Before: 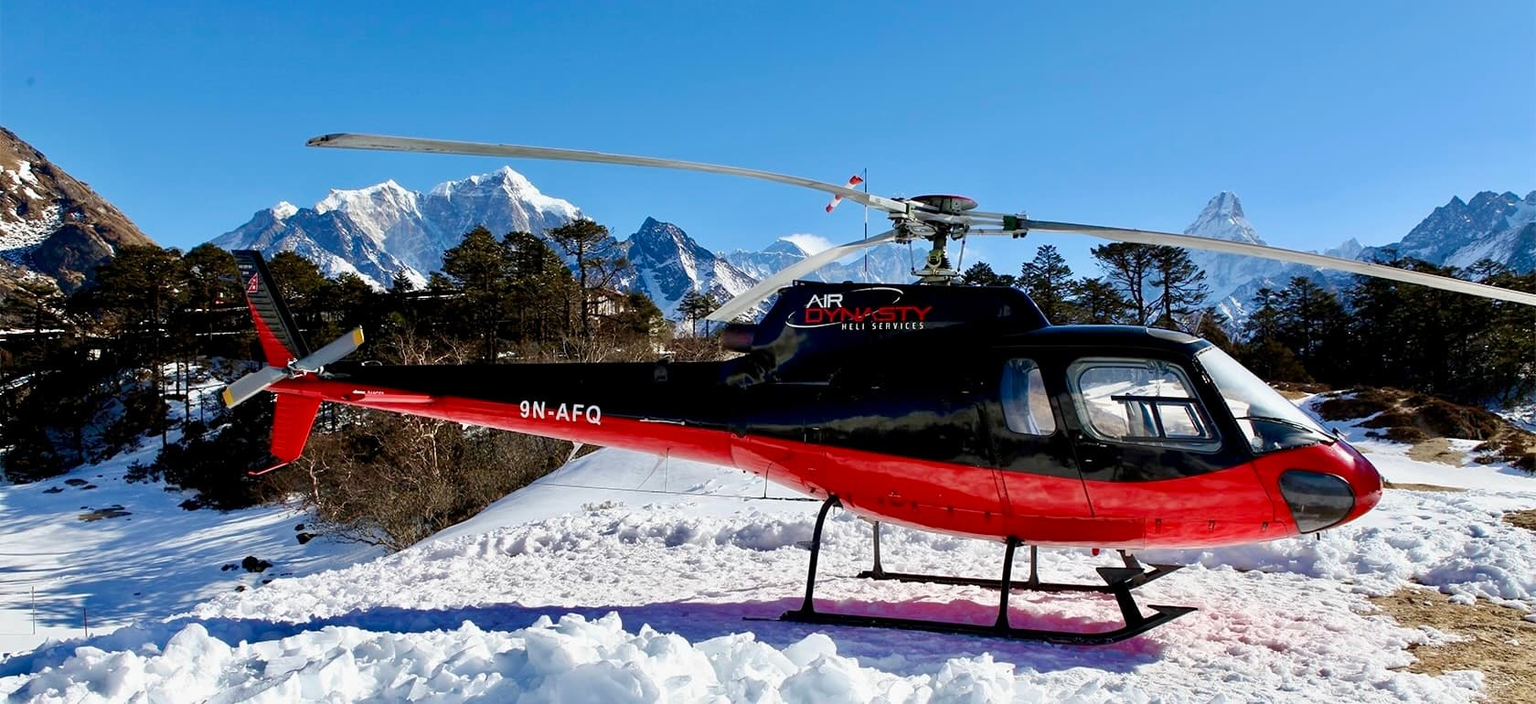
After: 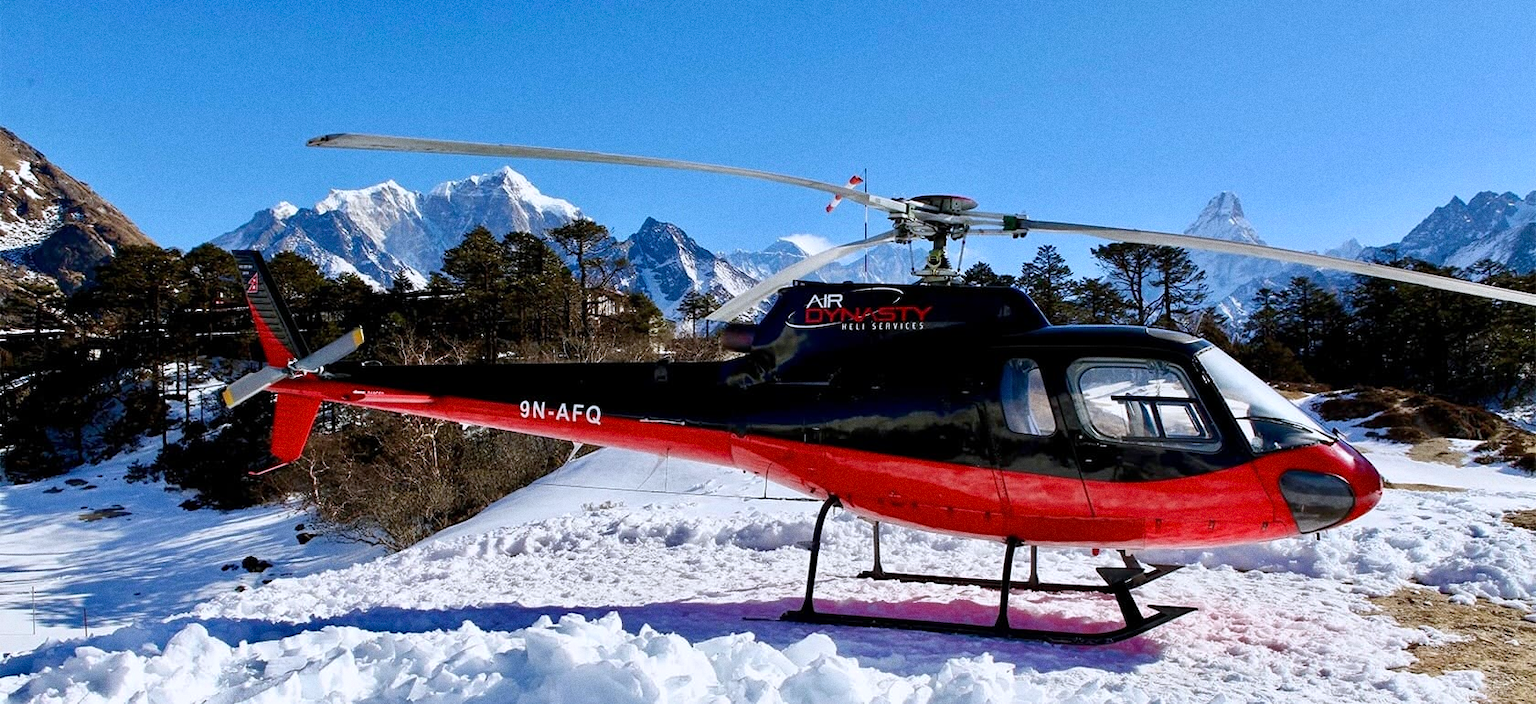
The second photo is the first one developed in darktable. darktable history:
grain: coarseness 0.09 ISO
white balance: red 0.984, blue 1.059
